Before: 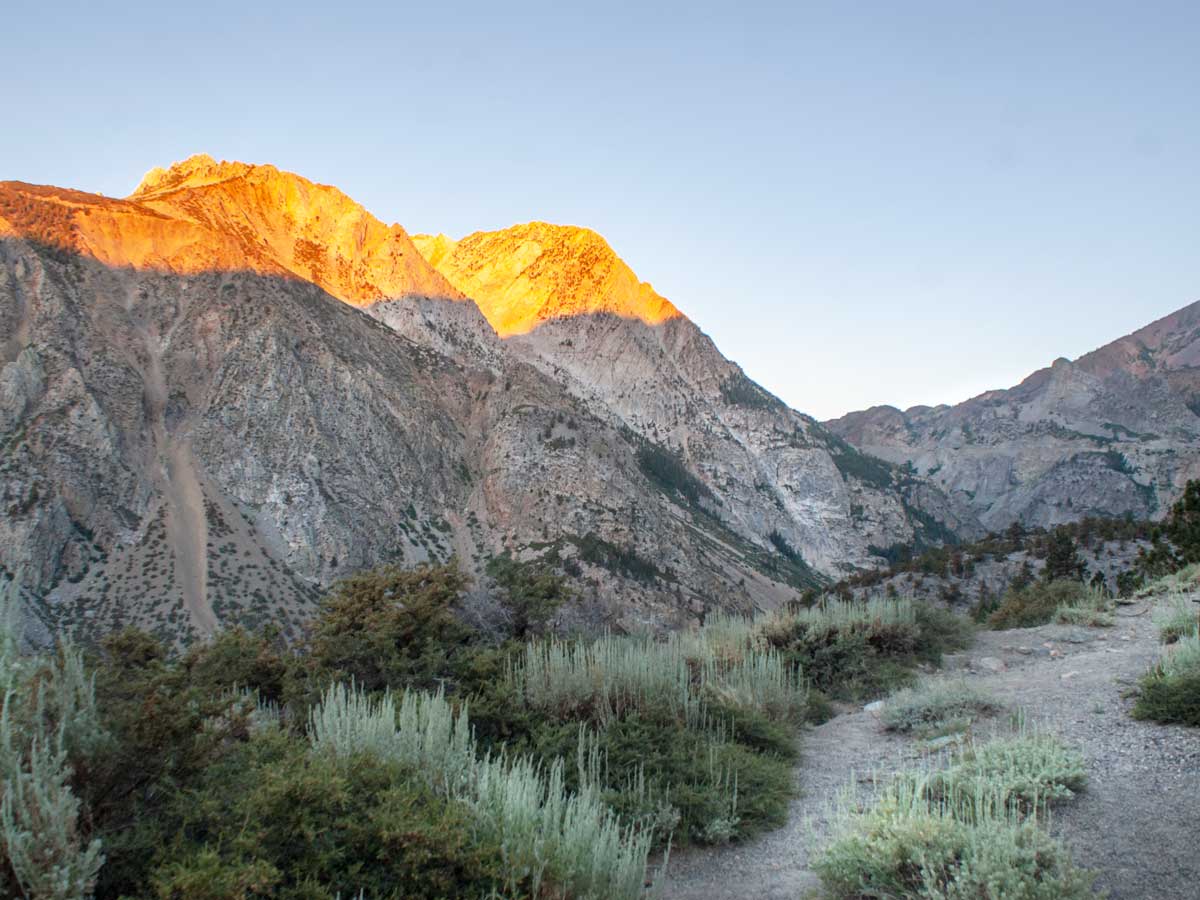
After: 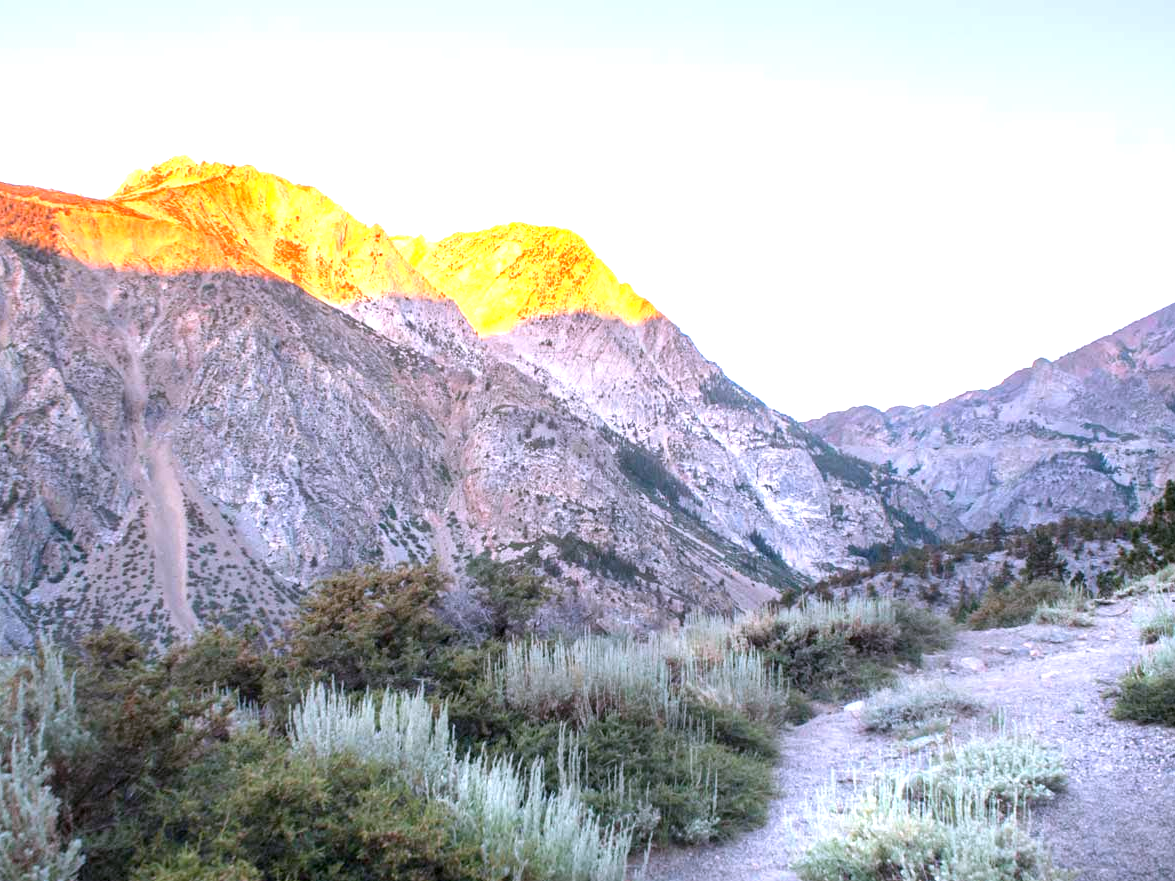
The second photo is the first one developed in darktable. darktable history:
exposure: exposure 1 EV, compensate highlight preservation false
white balance: red 1.042, blue 1.17
crop: left 1.743%, right 0.268%, bottom 2.011%
